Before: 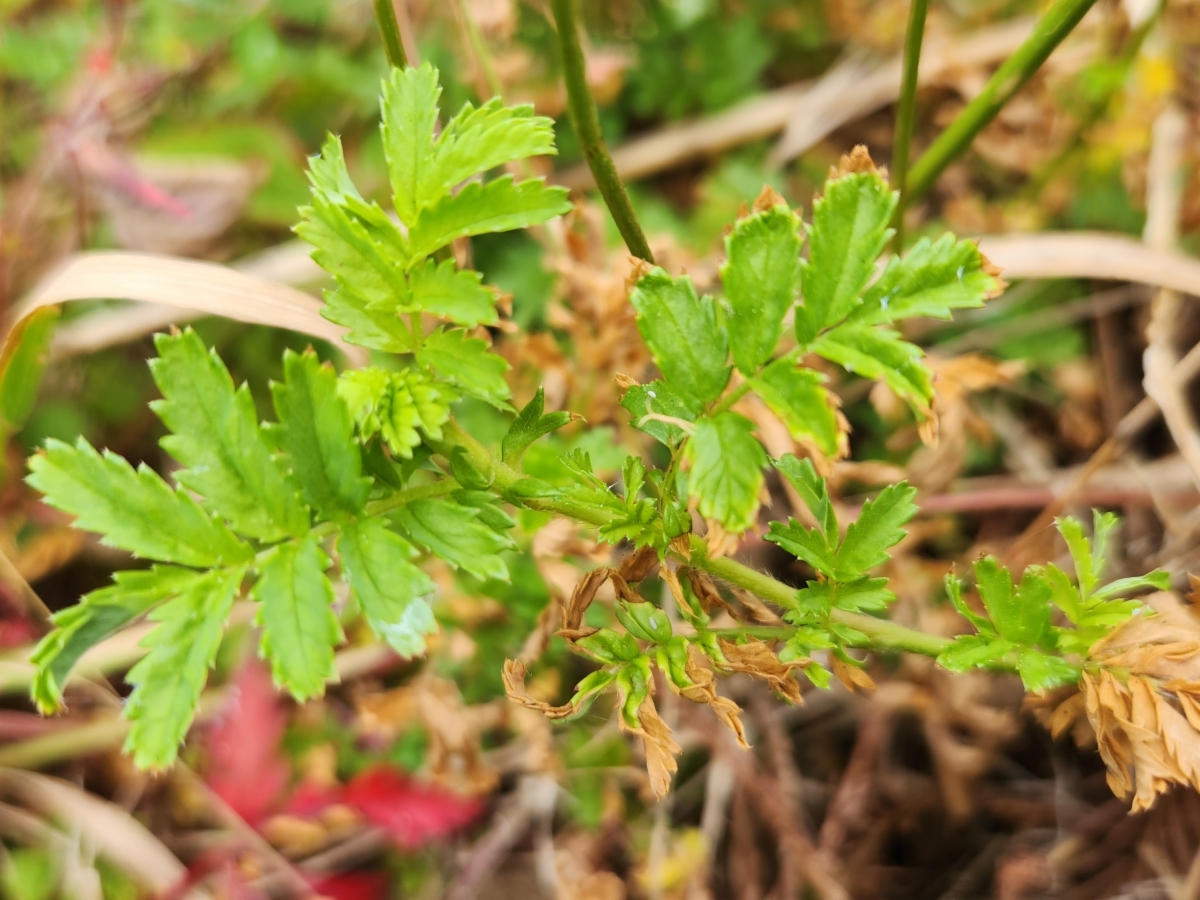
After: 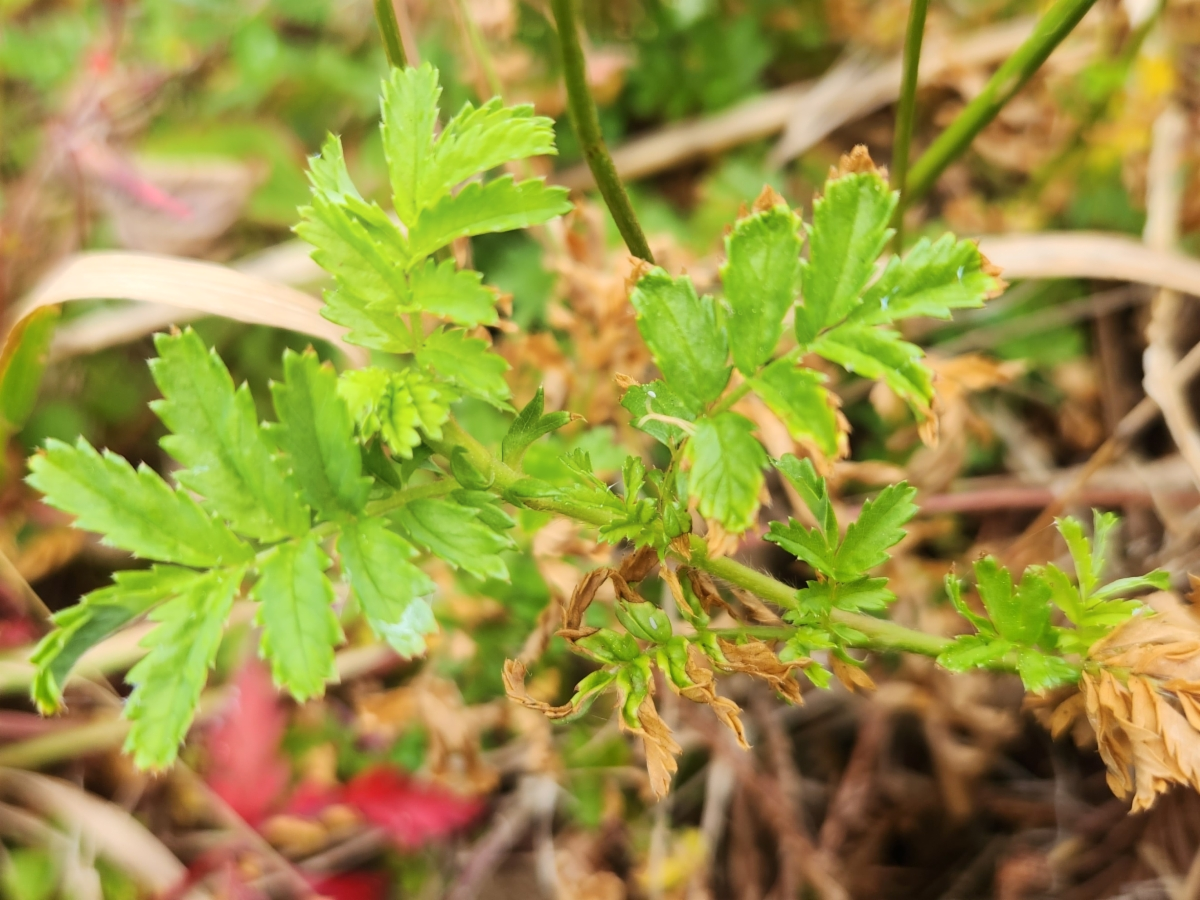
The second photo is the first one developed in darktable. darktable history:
shadows and highlights: shadows -39.87, highlights 62.31, soften with gaussian
